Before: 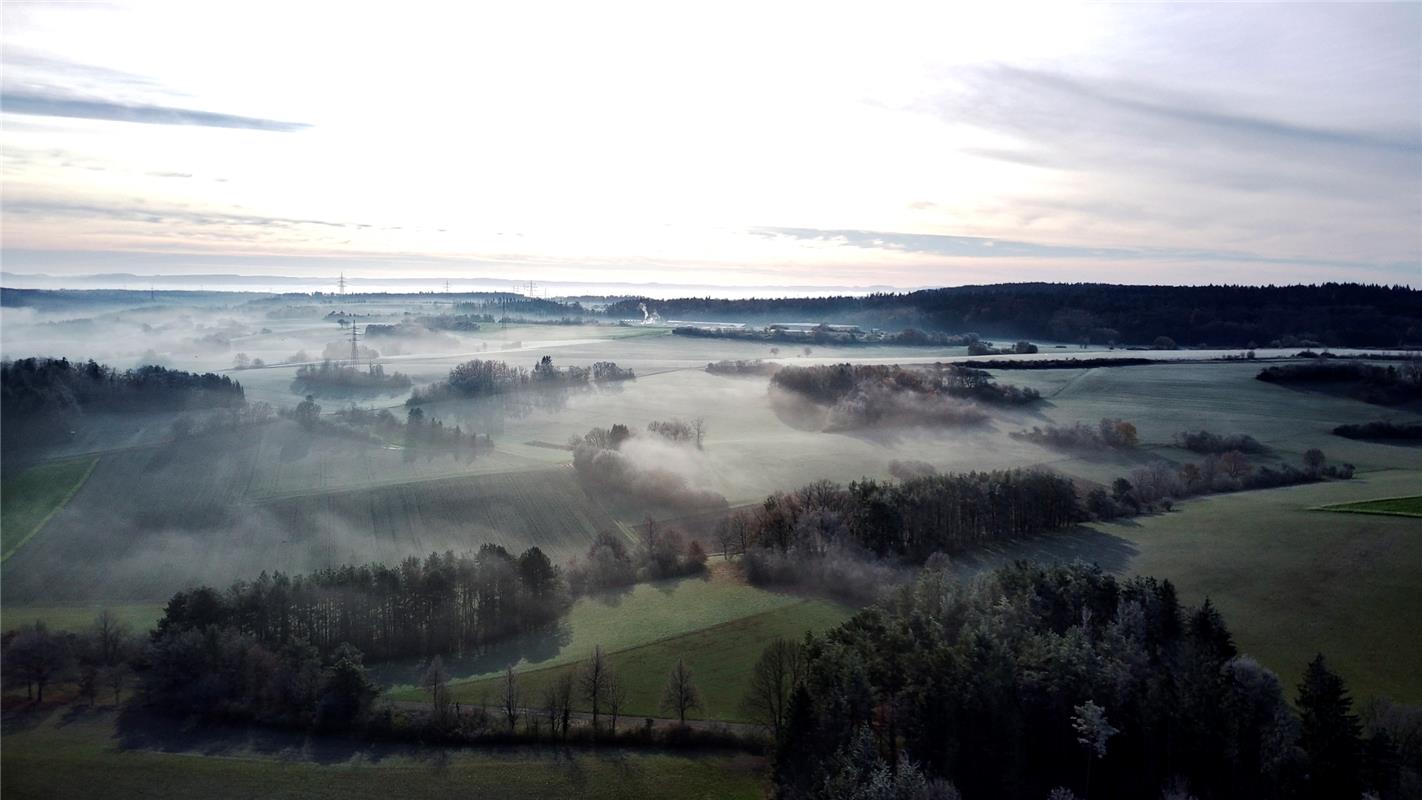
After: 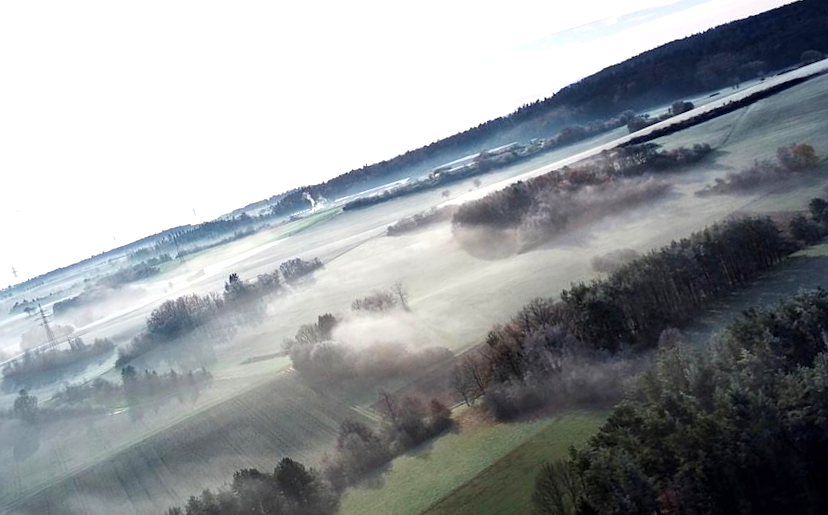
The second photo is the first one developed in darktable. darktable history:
crop and rotate: angle 19.39°, left 6.729%, right 3.97%, bottom 1.167%
exposure: exposure 0.607 EV, compensate exposure bias true, compensate highlight preservation false
